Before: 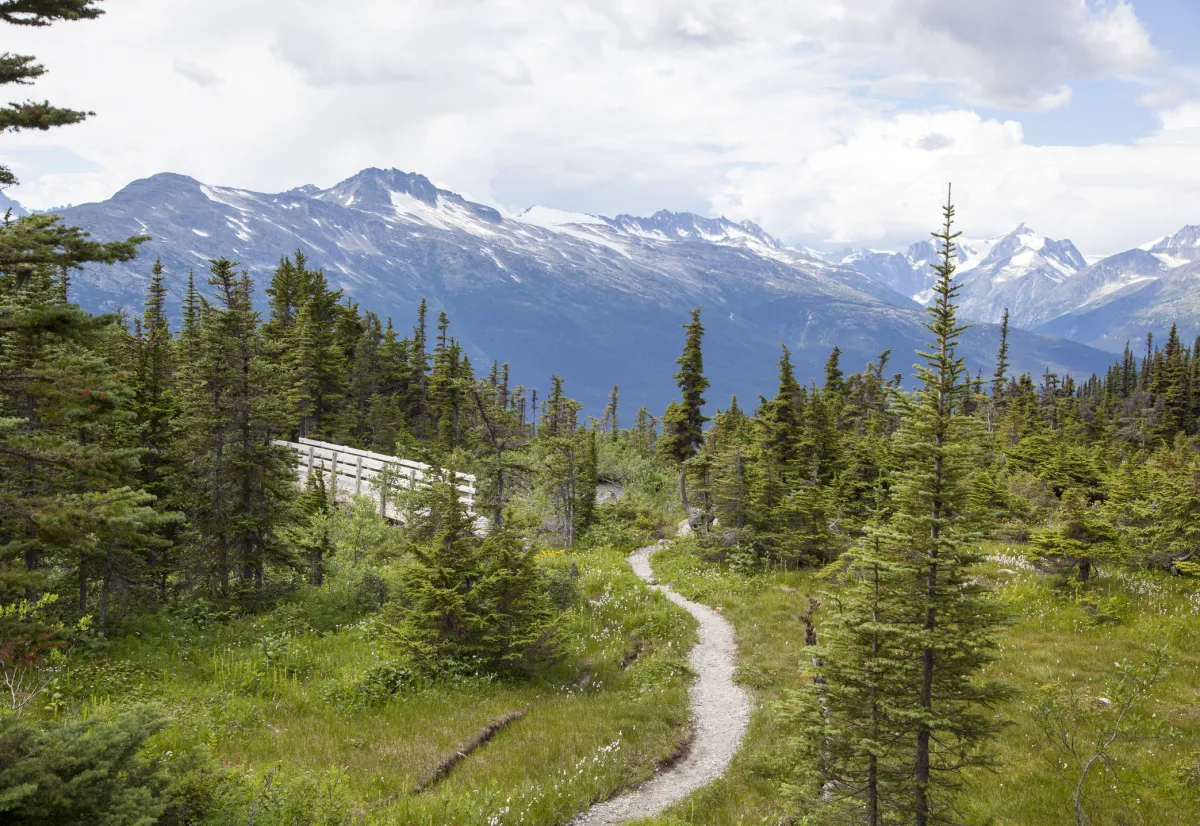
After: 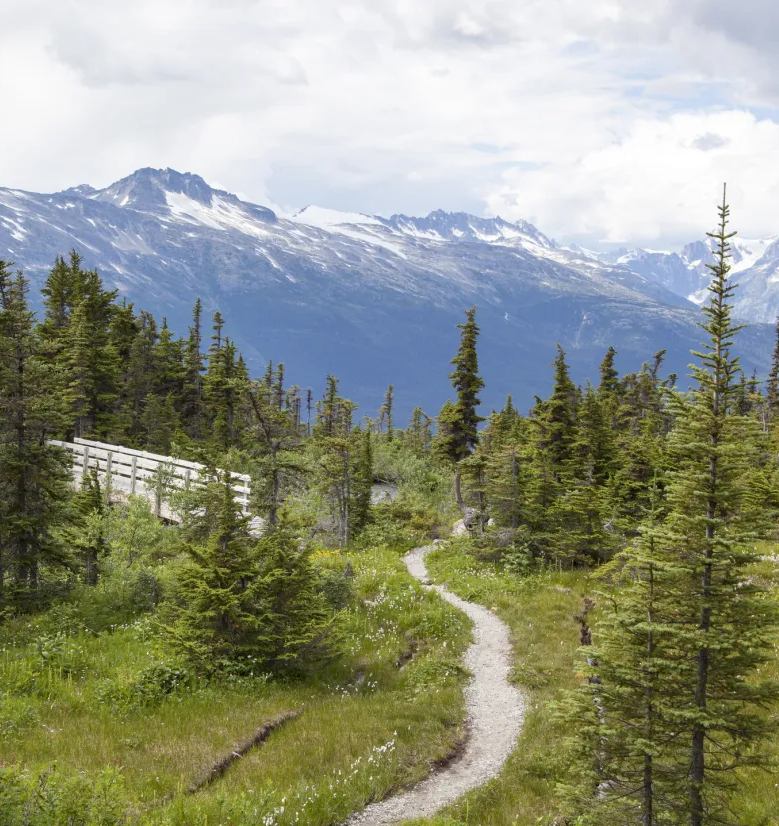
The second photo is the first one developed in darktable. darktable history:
crop and rotate: left 18.825%, right 16.234%
